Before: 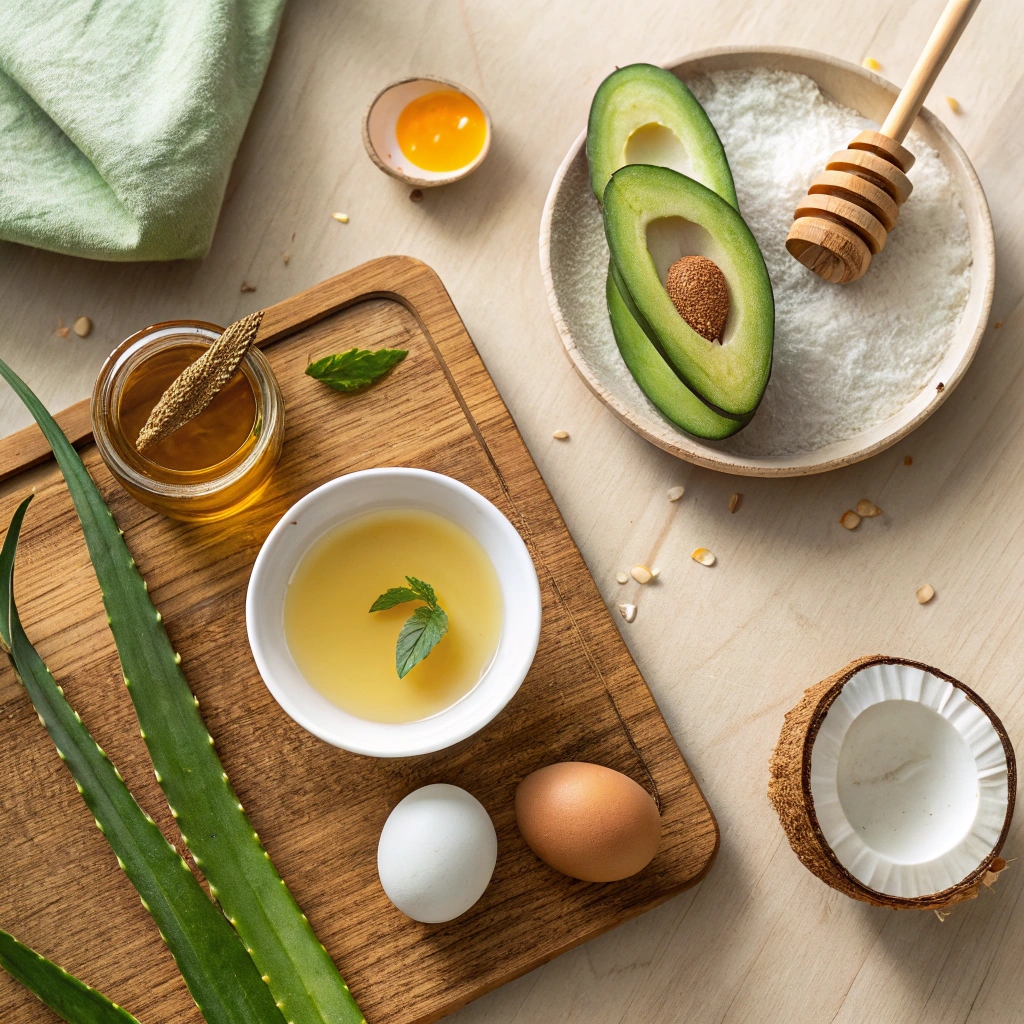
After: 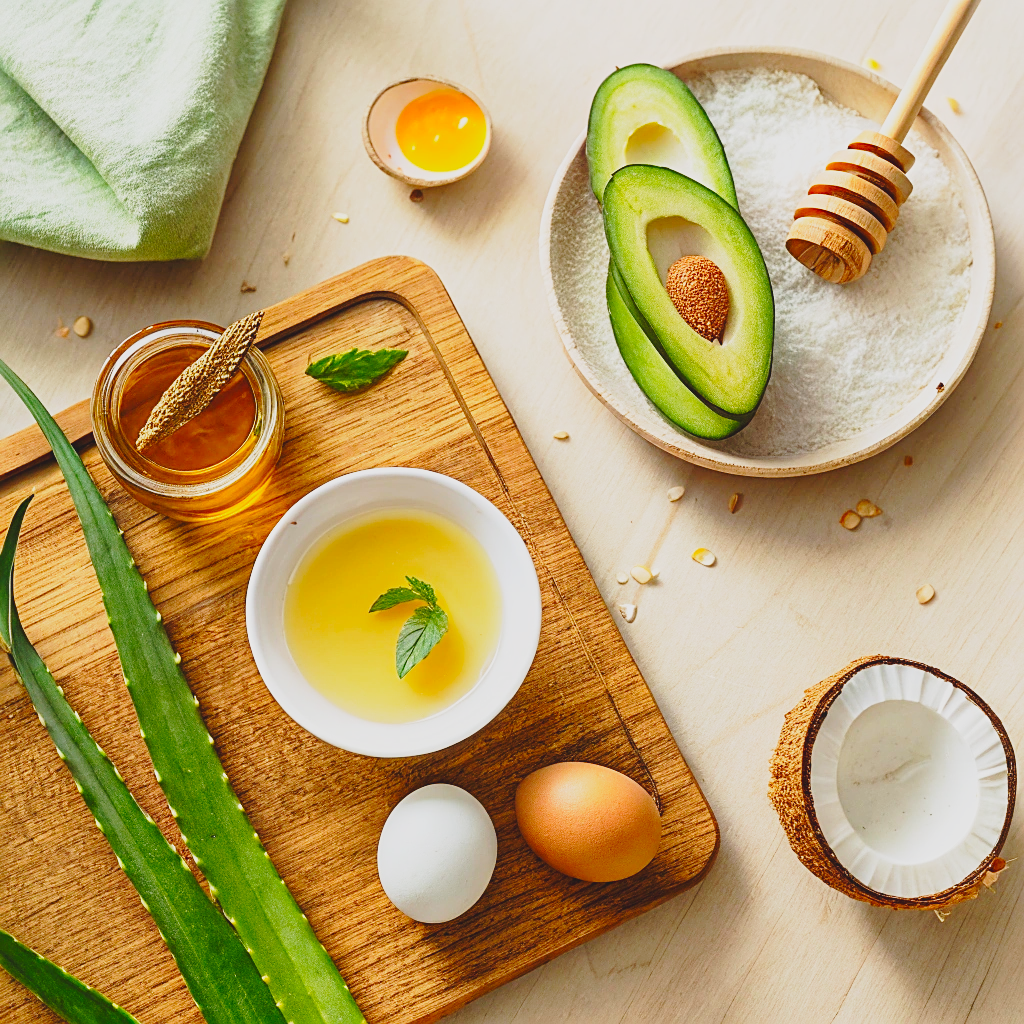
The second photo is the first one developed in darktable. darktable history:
sharpen: on, module defaults
base curve: curves: ch0 [(0, 0) (0.028, 0.03) (0.121, 0.232) (0.46, 0.748) (0.859, 0.968) (1, 1)], preserve colors none
contrast brightness saturation: contrast -0.19, saturation 0.19
local contrast: mode bilateral grid, contrast 15, coarseness 36, detail 105%, midtone range 0.2
